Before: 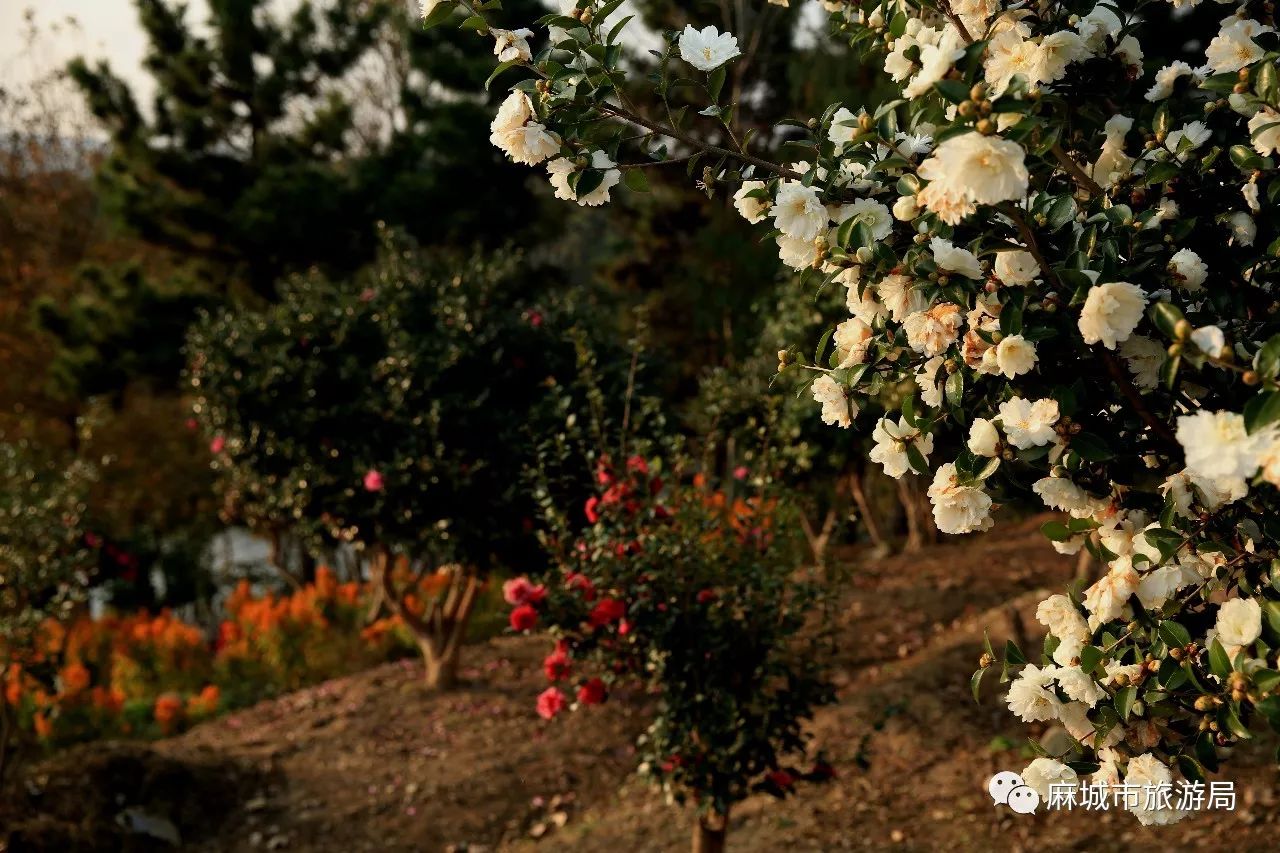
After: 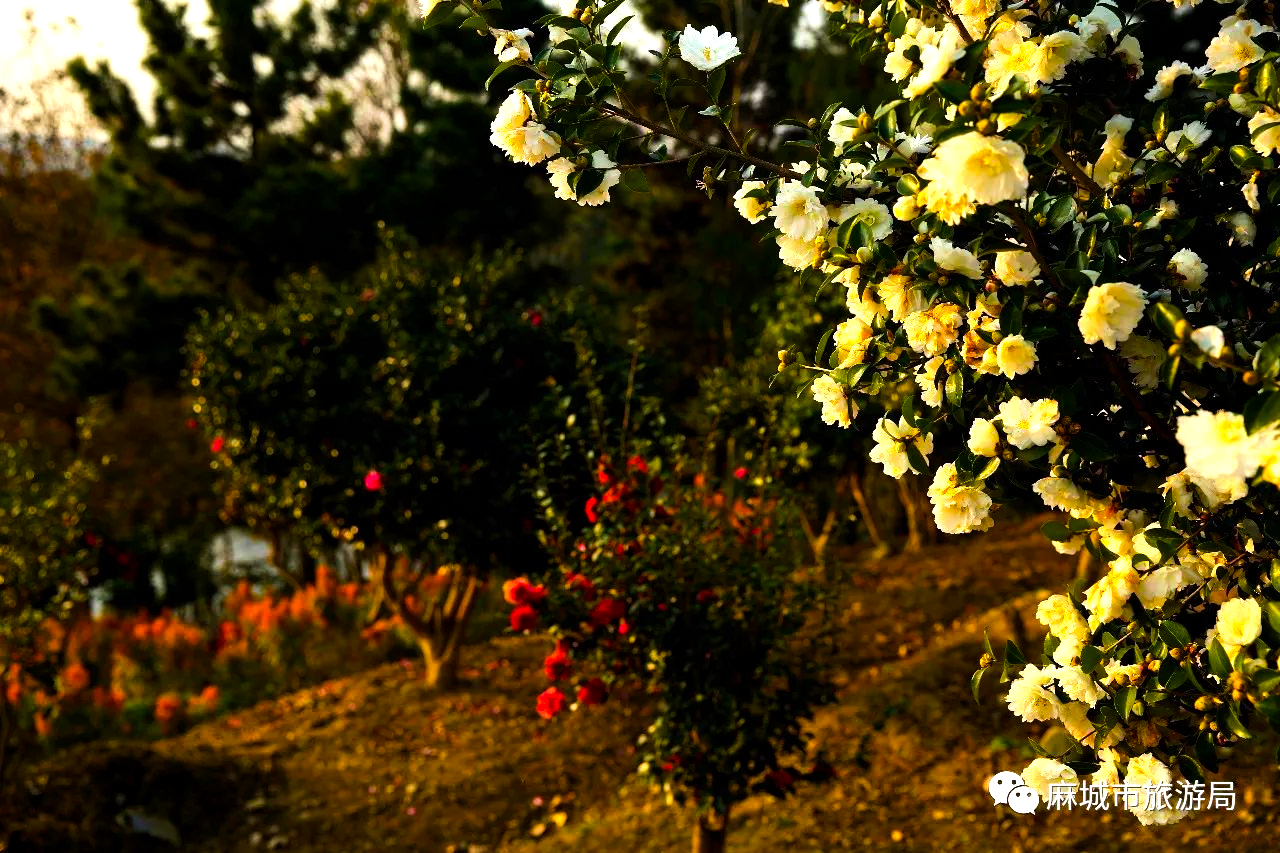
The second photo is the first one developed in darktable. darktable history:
color balance rgb: linear chroma grading › global chroma 25%, perceptual saturation grading › global saturation 50%
velvia: on, module defaults
tone equalizer: -8 EV -0.75 EV, -7 EV -0.7 EV, -6 EV -0.6 EV, -5 EV -0.4 EV, -3 EV 0.4 EV, -2 EV 0.6 EV, -1 EV 0.7 EV, +0 EV 0.75 EV, edges refinement/feathering 500, mask exposure compensation -1.57 EV, preserve details no
exposure: exposure 0.207 EV, compensate highlight preservation false
